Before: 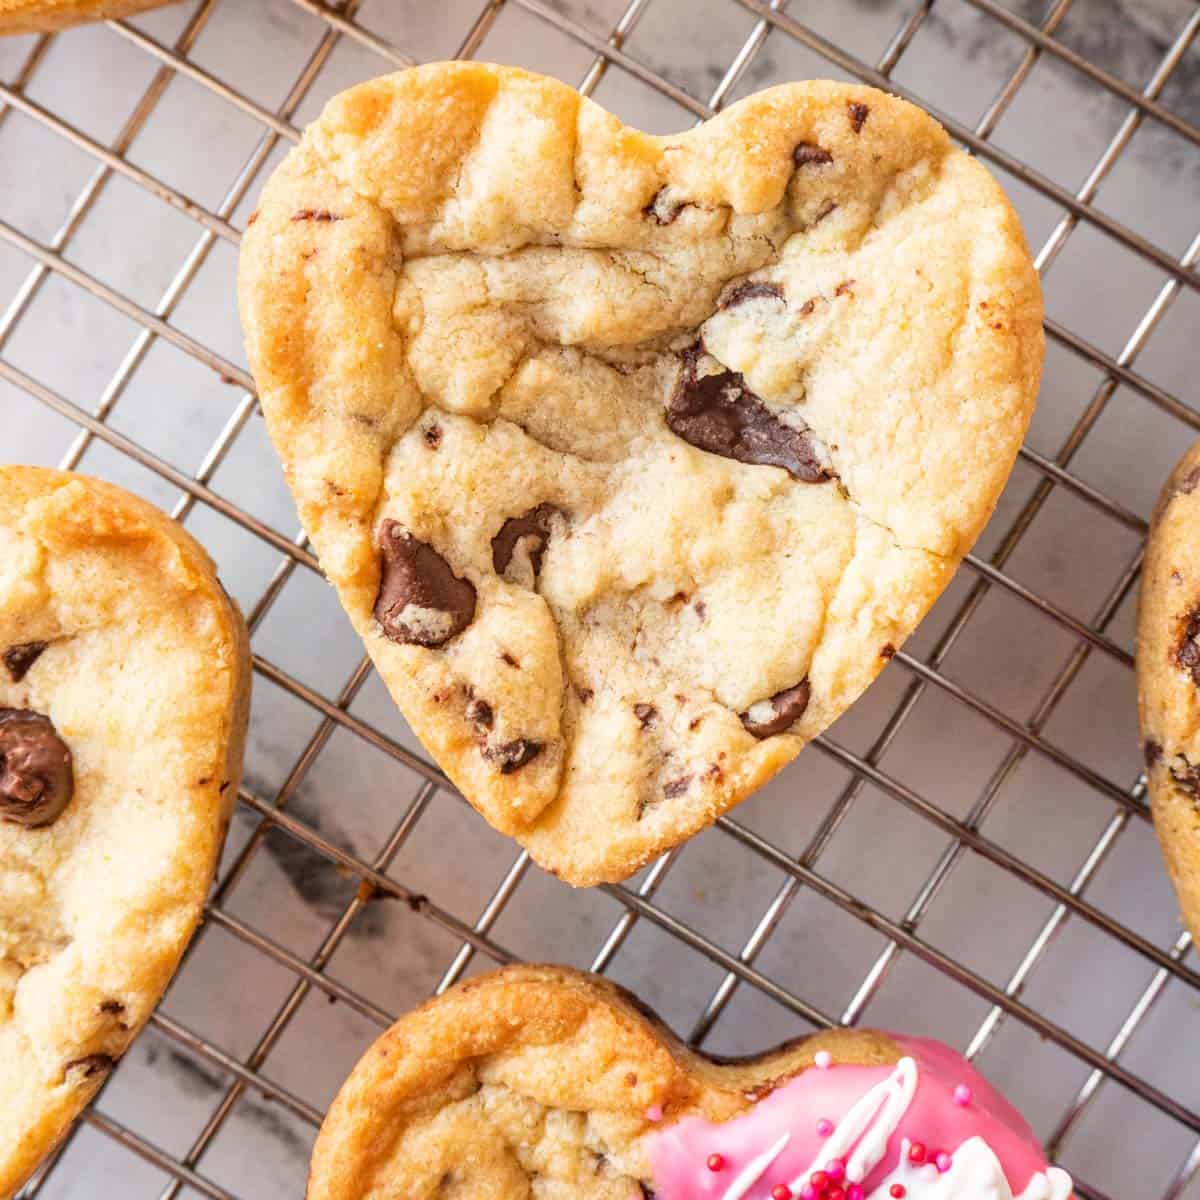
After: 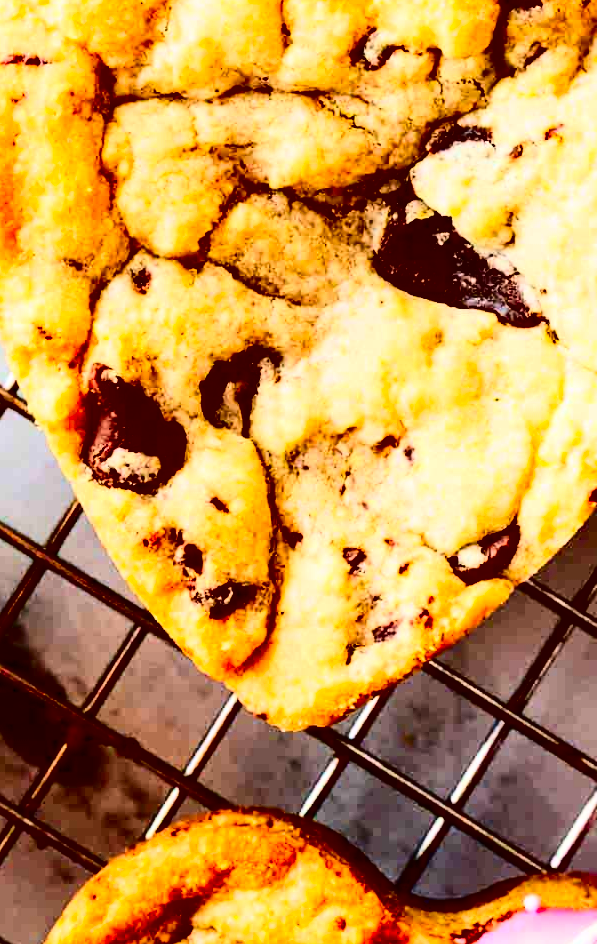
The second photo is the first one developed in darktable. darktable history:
contrast brightness saturation: contrast 0.763, brightness -0.989, saturation 0.995
crop and rotate: angle 0.018°, left 24.318%, top 13.057%, right 25.839%, bottom 8.223%
